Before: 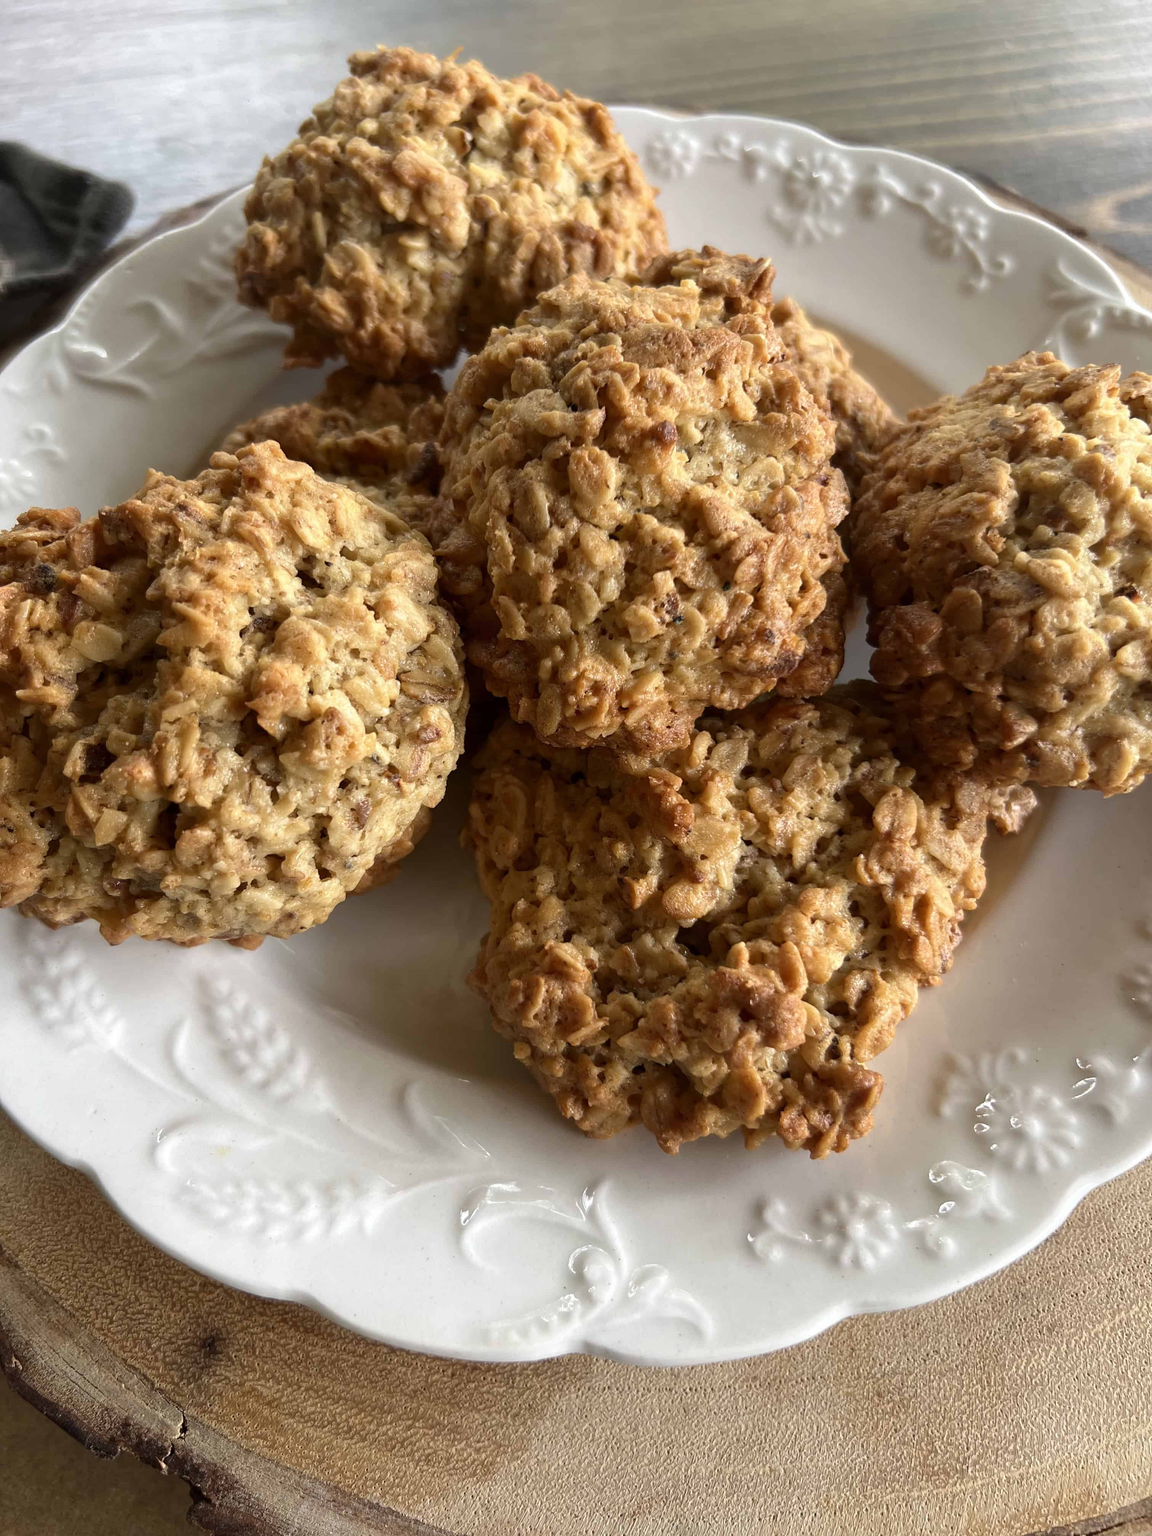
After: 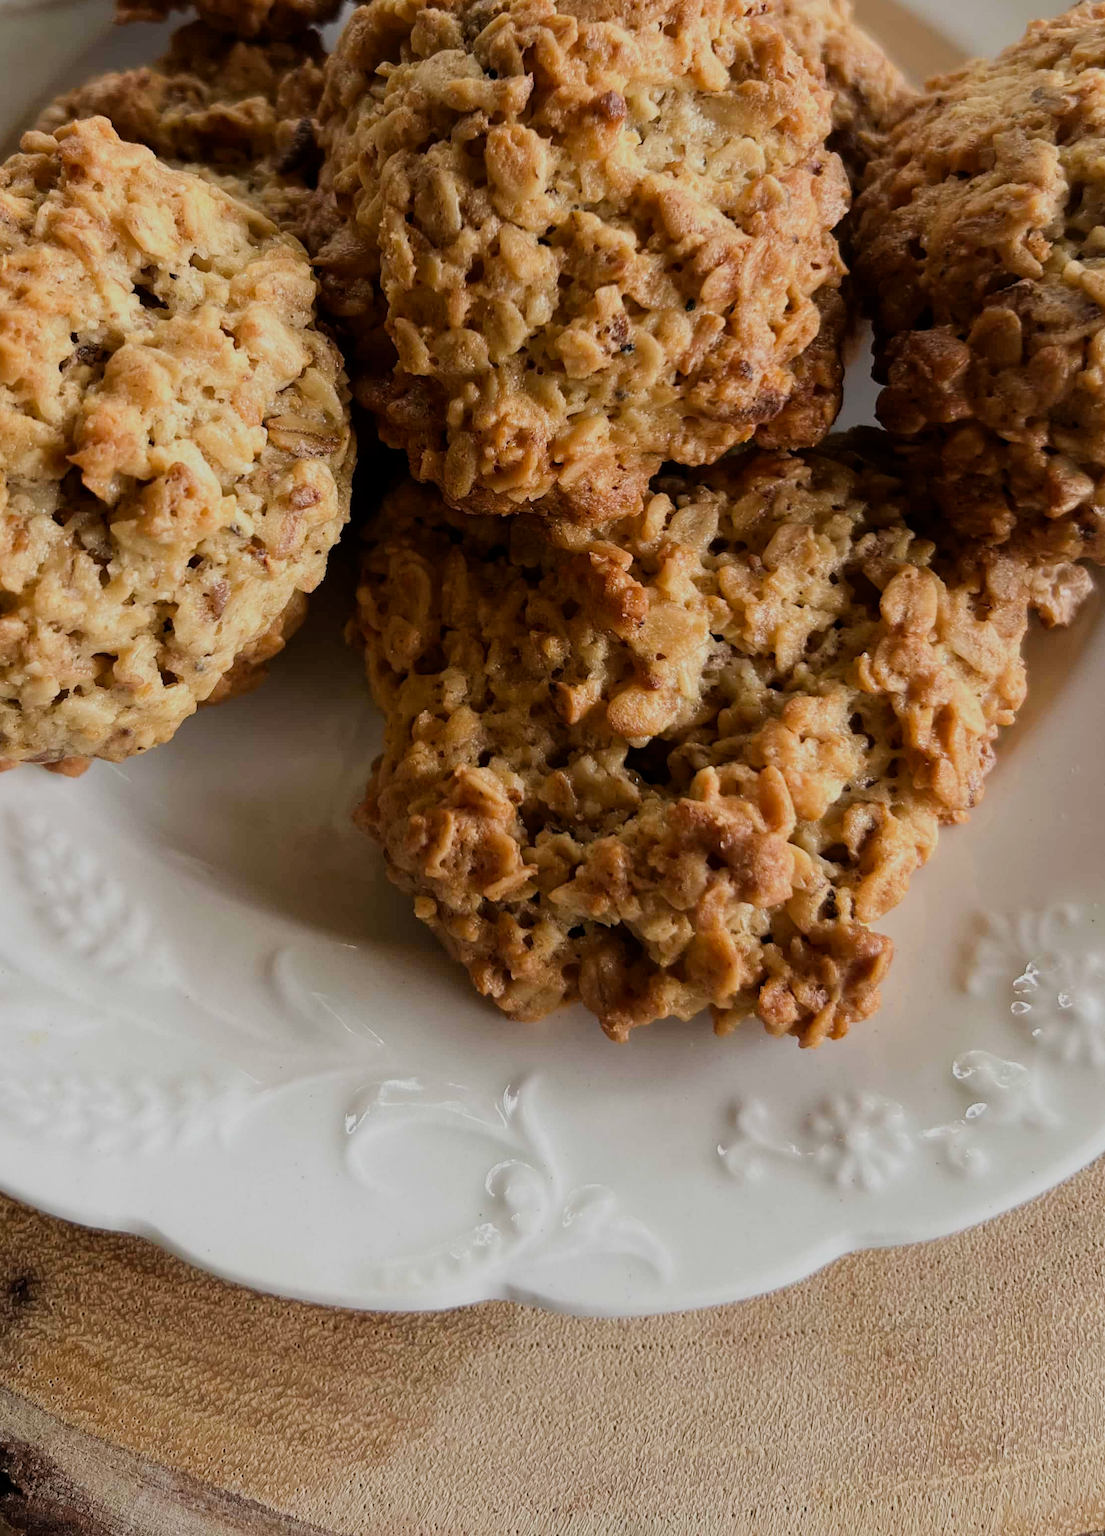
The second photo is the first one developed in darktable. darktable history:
crop: left 16.871%, top 22.857%, right 9.116%
filmic rgb: black relative exposure -6.98 EV, white relative exposure 5.63 EV, hardness 2.86
